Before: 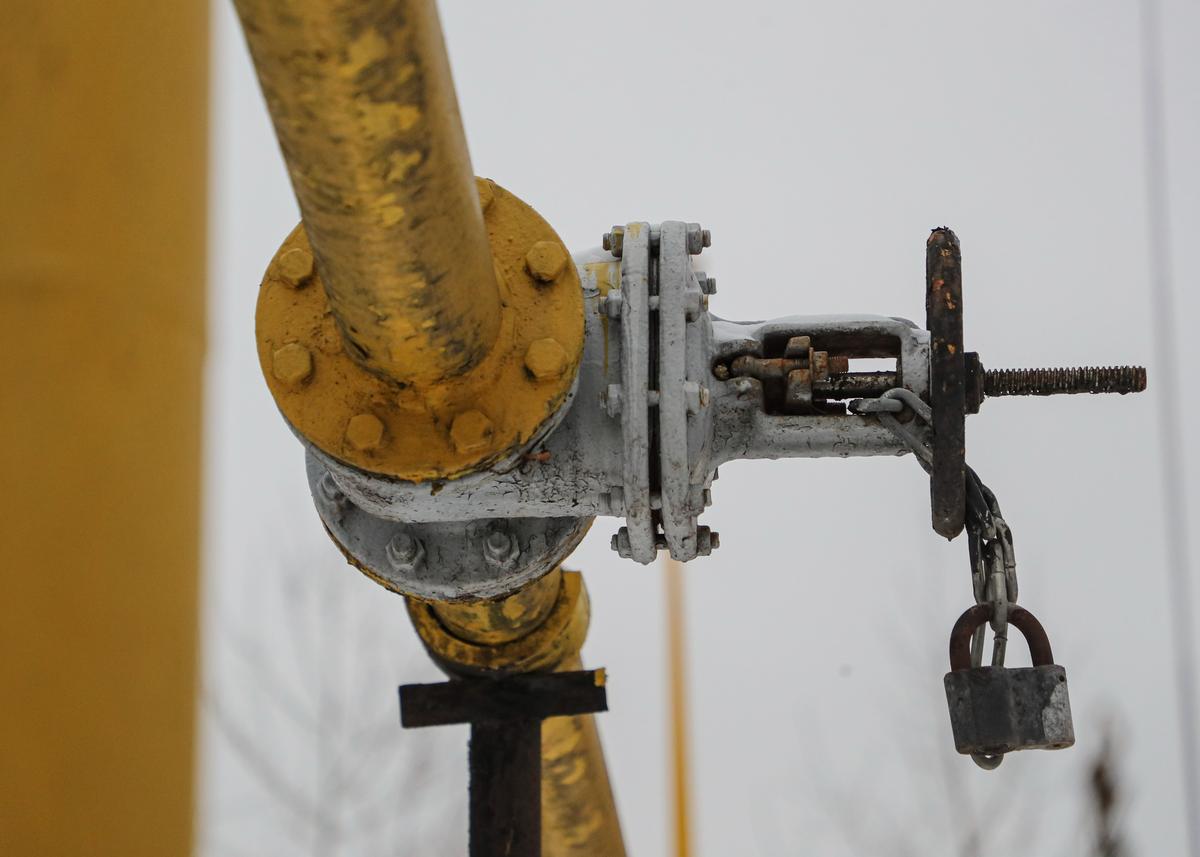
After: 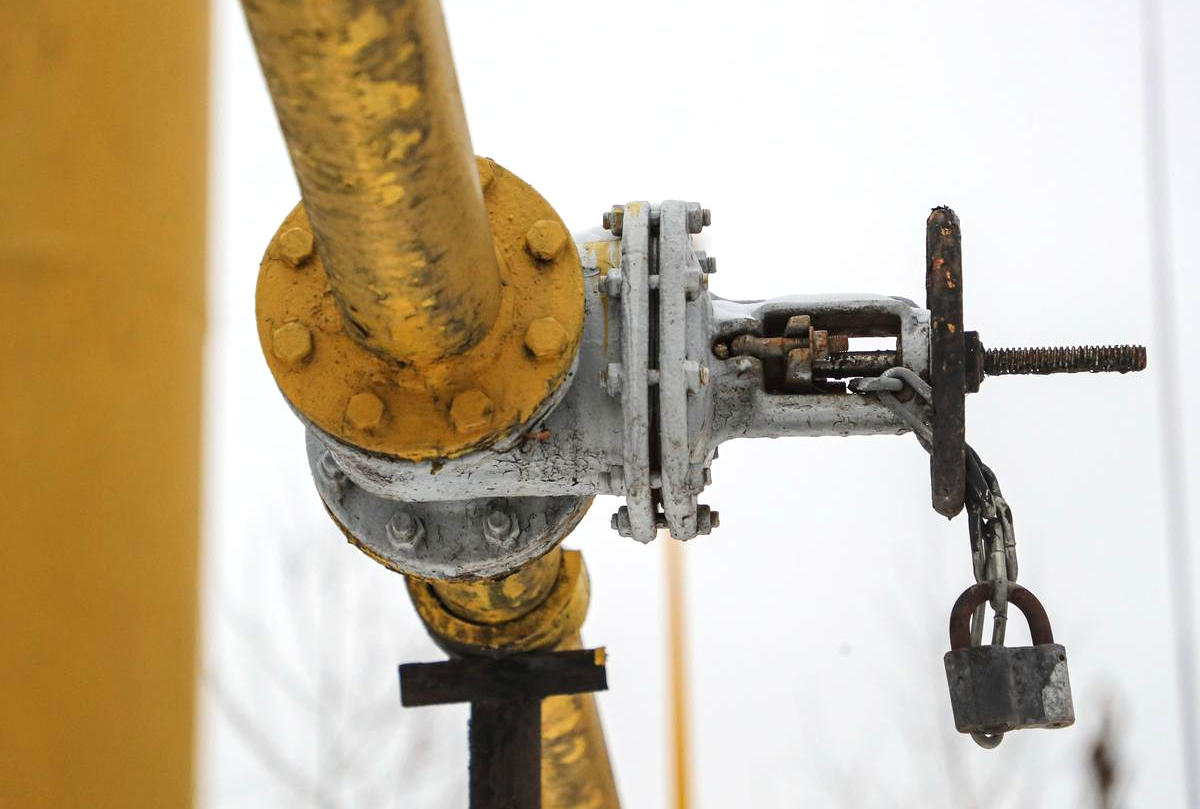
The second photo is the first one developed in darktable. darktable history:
exposure: black level correction 0, exposure 0.7 EV, compensate exposure bias true, compensate highlight preservation false
tone equalizer: on, module defaults
crop and rotate: top 2.479%, bottom 3.018%
